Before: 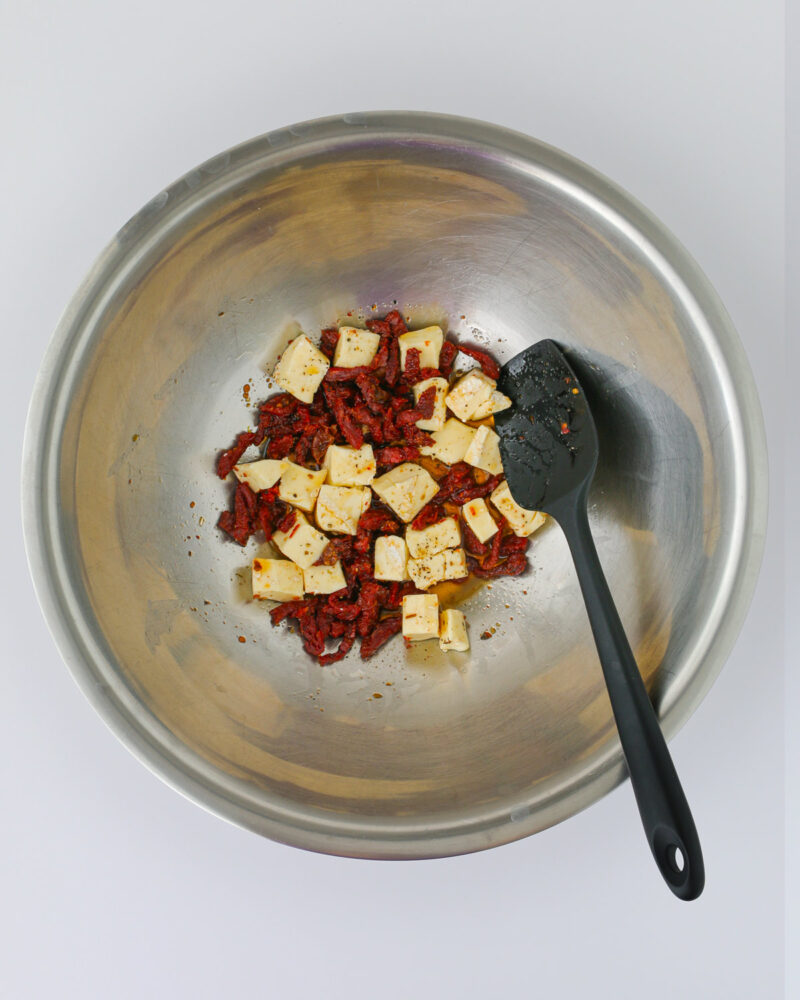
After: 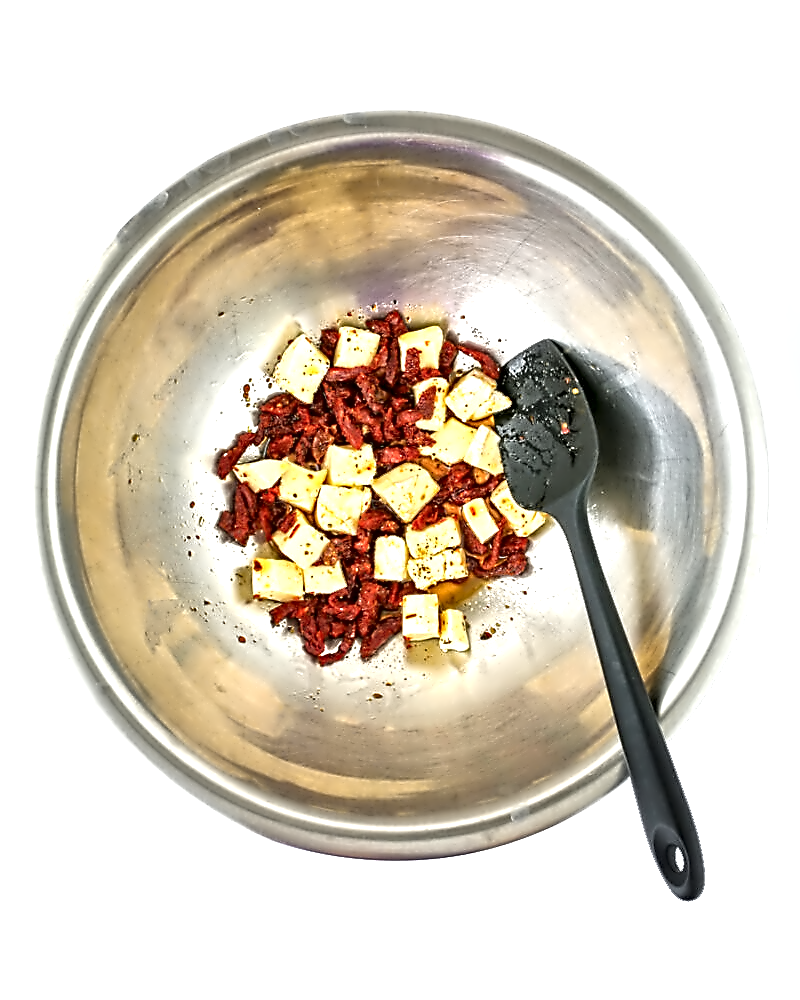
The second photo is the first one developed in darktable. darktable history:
exposure: exposure 1 EV, compensate highlight preservation false
contrast equalizer: octaves 7, y [[0.5, 0.542, 0.583, 0.625, 0.667, 0.708], [0.5 ×6], [0.5 ×6], [0, 0.033, 0.067, 0.1, 0.133, 0.167], [0, 0.05, 0.1, 0.15, 0.2, 0.25]]
local contrast: mode bilateral grid, contrast 20, coarseness 50, detail 179%, midtone range 0.2
sharpen: on, module defaults
